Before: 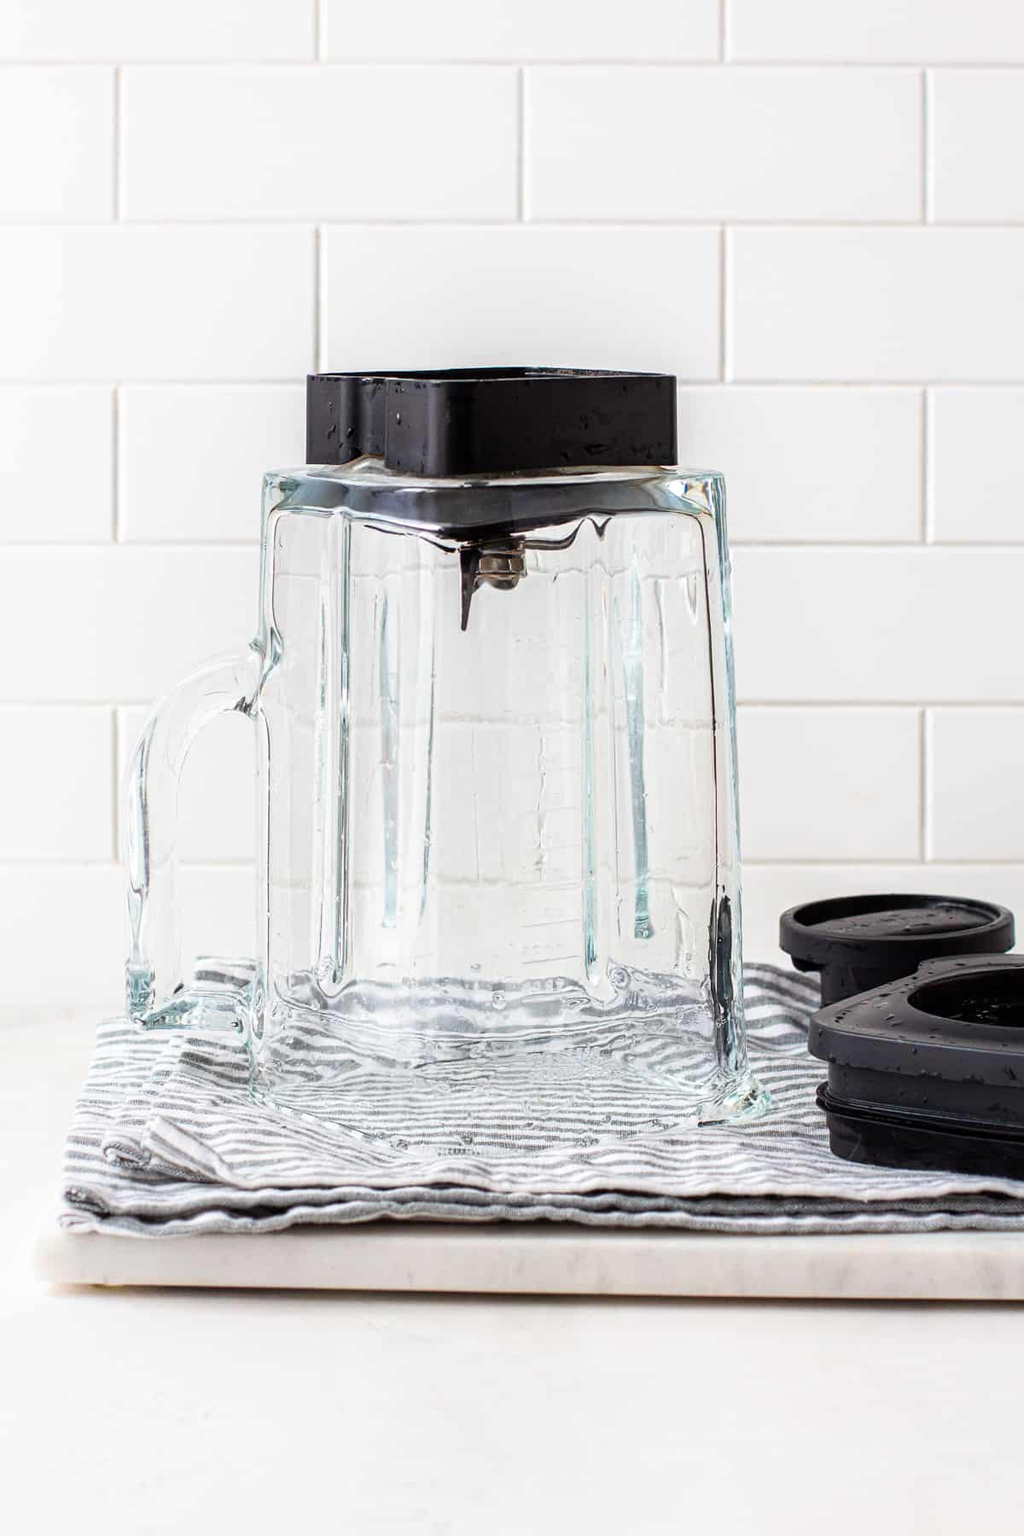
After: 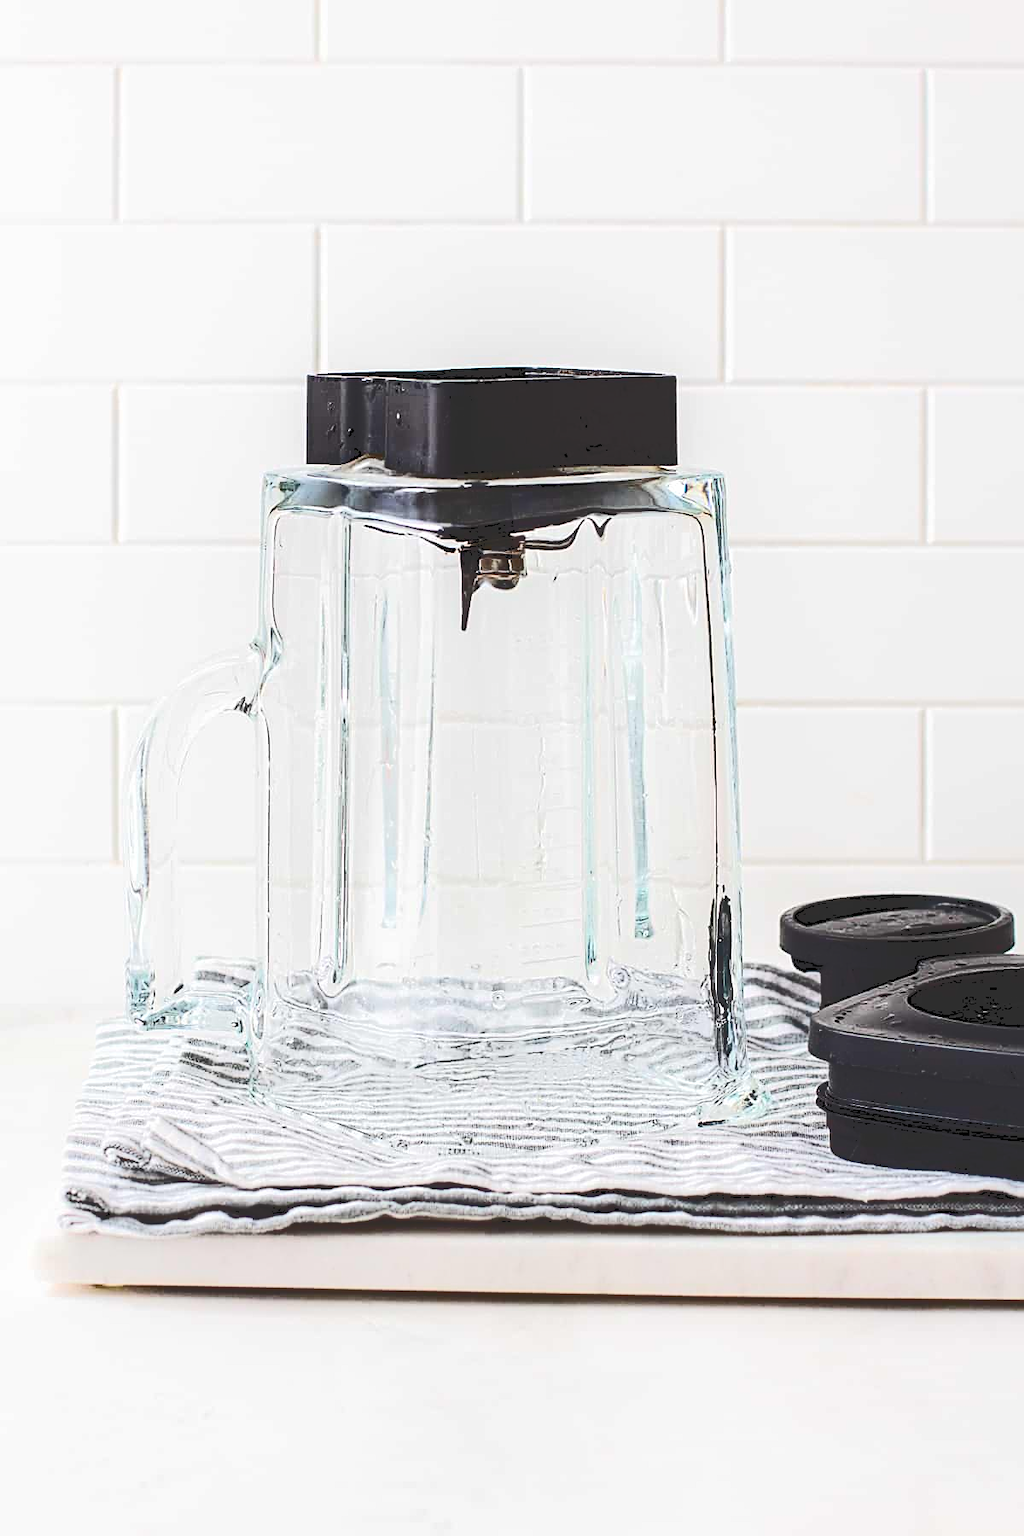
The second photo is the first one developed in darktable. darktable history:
tone curve: curves: ch0 [(0, 0) (0.003, 0.184) (0.011, 0.184) (0.025, 0.189) (0.044, 0.192) (0.069, 0.194) (0.1, 0.2) (0.136, 0.202) (0.177, 0.206) (0.224, 0.214) (0.277, 0.243) (0.335, 0.297) (0.399, 0.39) (0.468, 0.508) (0.543, 0.653) (0.623, 0.754) (0.709, 0.834) (0.801, 0.887) (0.898, 0.925) (1, 1)], color space Lab, independent channels, preserve colors none
color balance rgb: perceptual saturation grading › global saturation 0.294%
sharpen: on, module defaults
